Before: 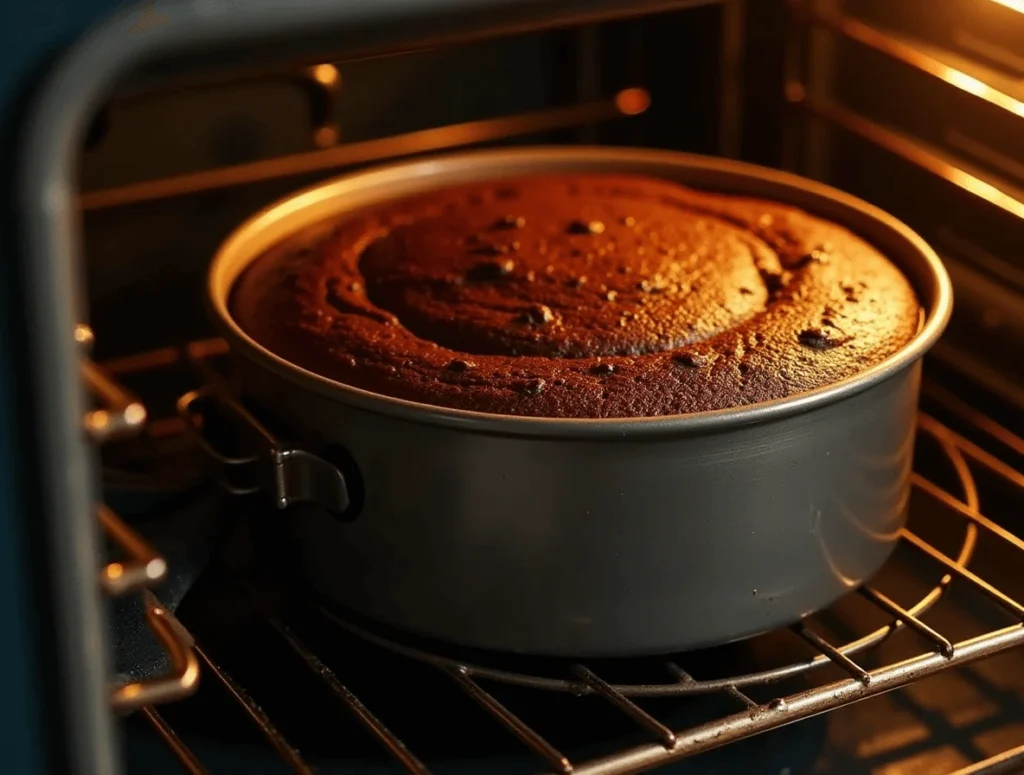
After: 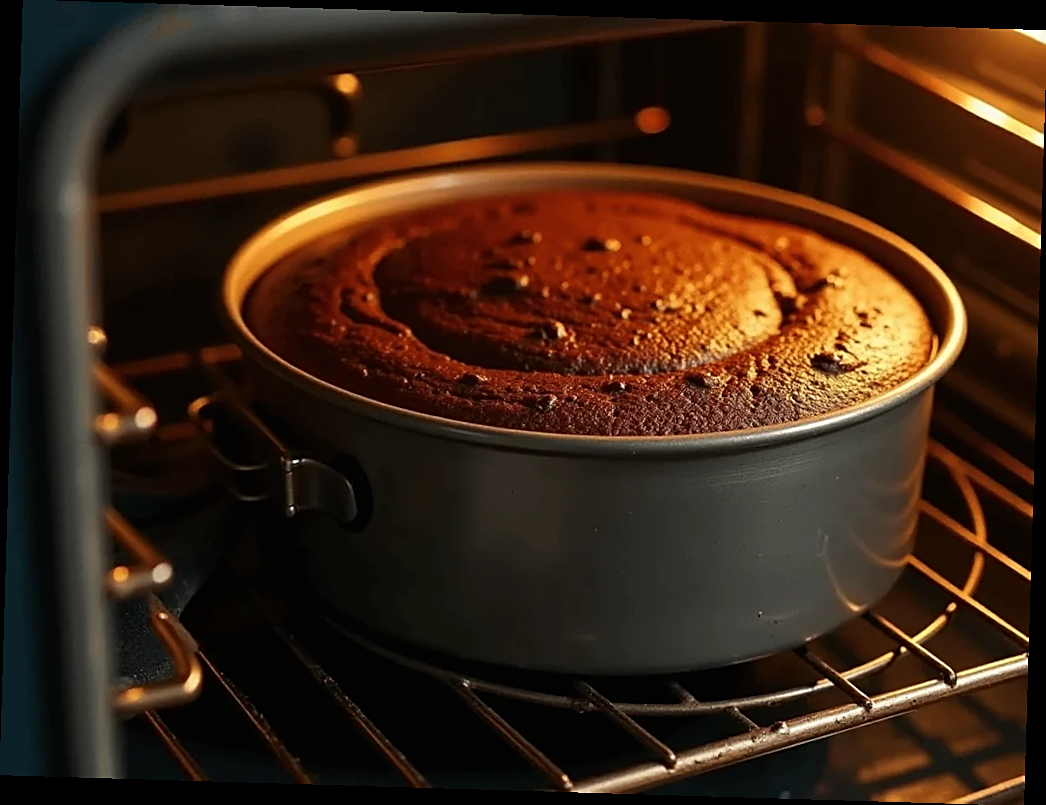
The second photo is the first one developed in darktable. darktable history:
white balance: emerald 1
rotate and perspective: rotation 1.72°, automatic cropping off
sharpen: on, module defaults
